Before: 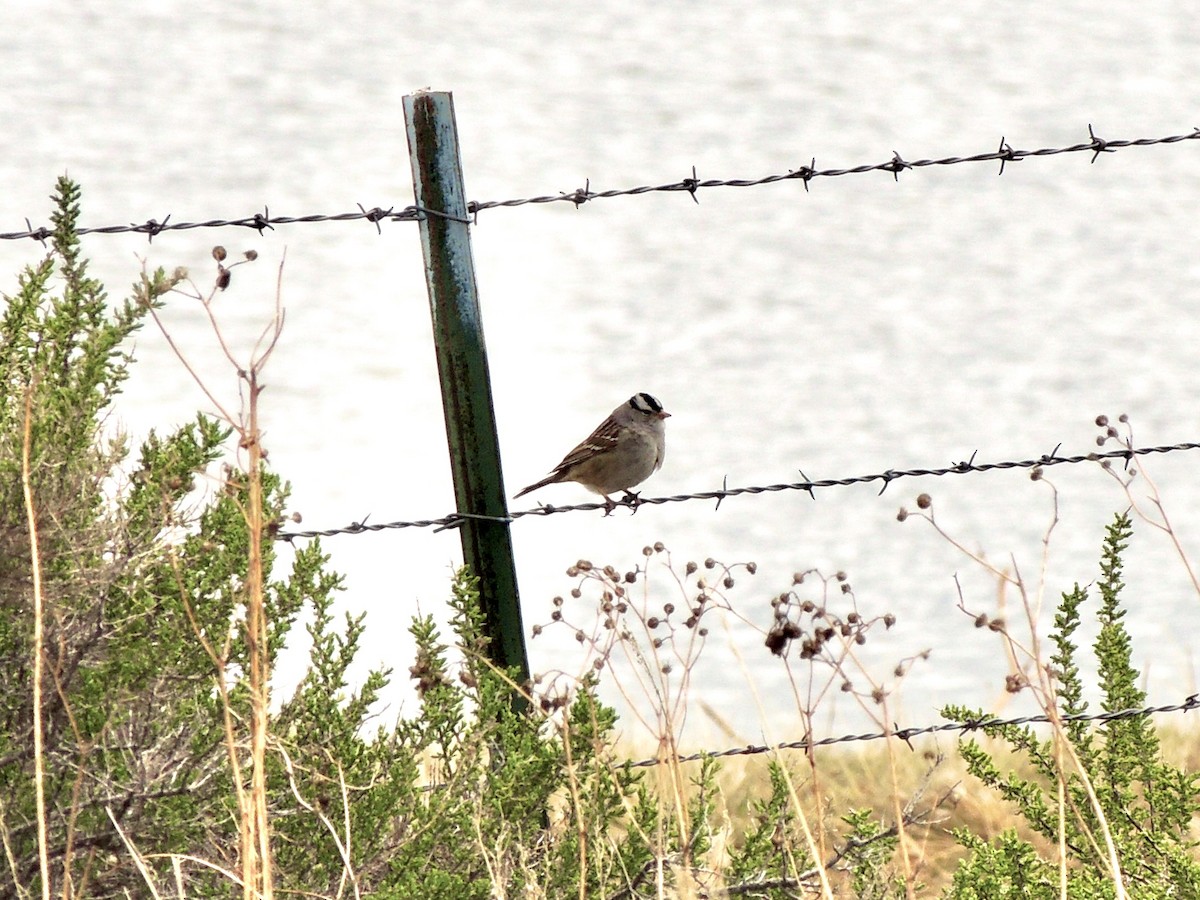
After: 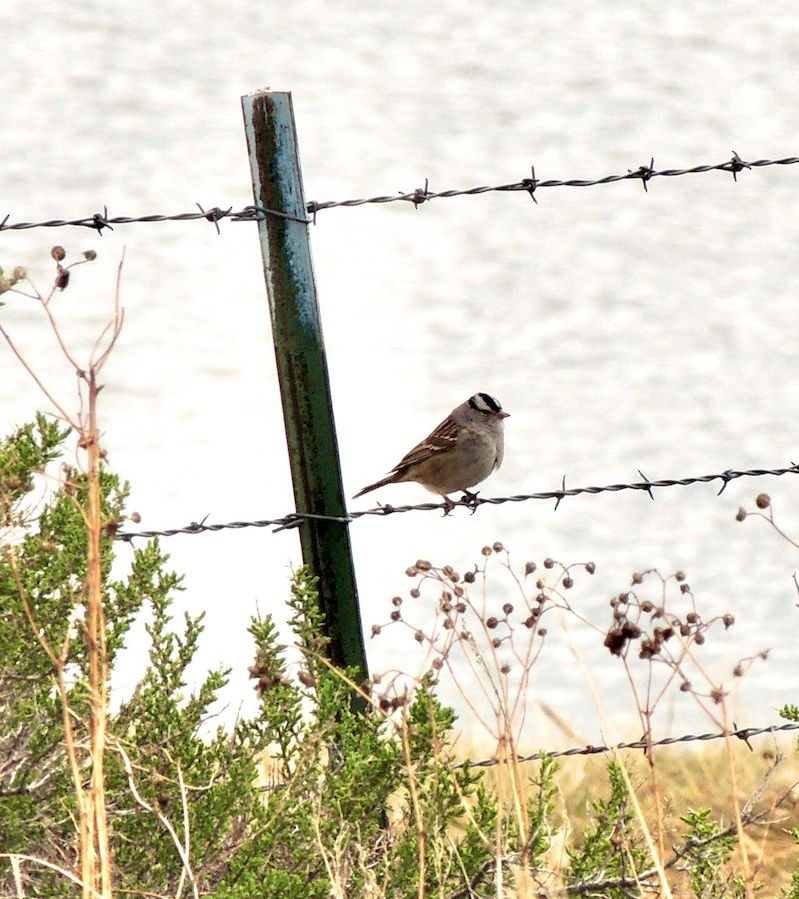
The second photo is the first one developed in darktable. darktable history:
exposure: compensate exposure bias true, compensate highlight preservation false
crop and rotate: left 13.436%, right 19.955%
